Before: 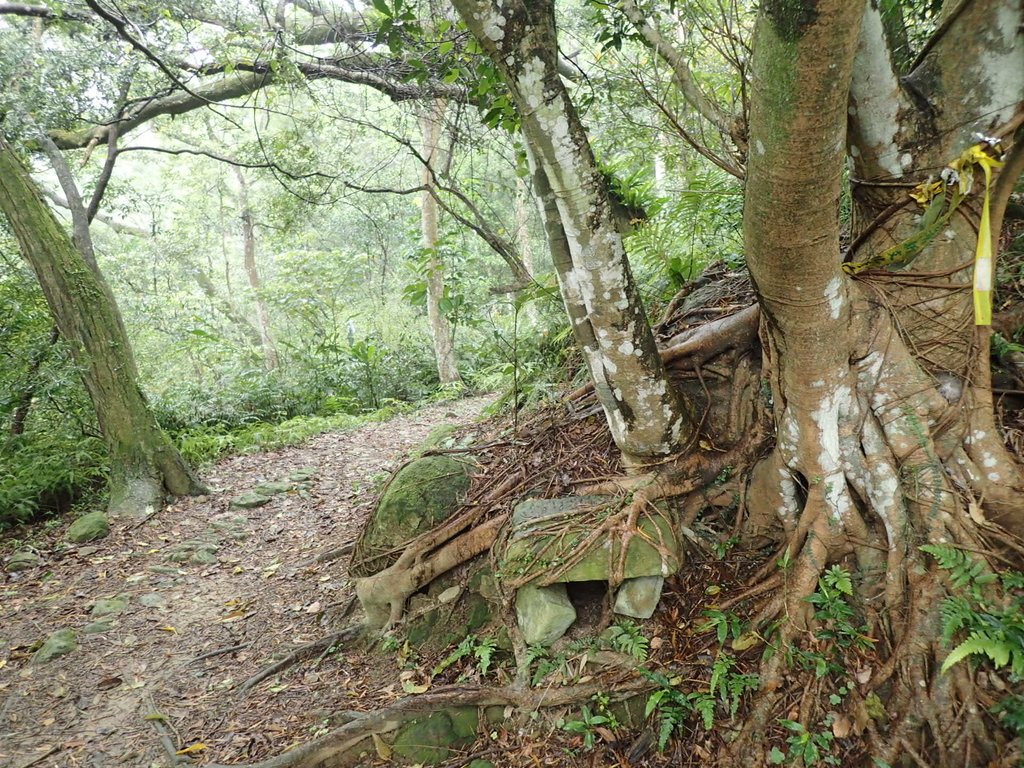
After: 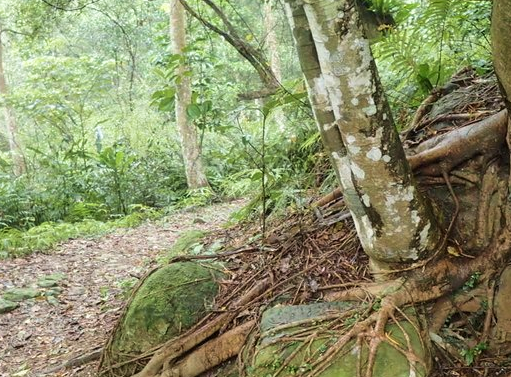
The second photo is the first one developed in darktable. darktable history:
velvia: on, module defaults
crop: left 24.685%, top 25.34%, right 25.343%, bottom 25.558%
